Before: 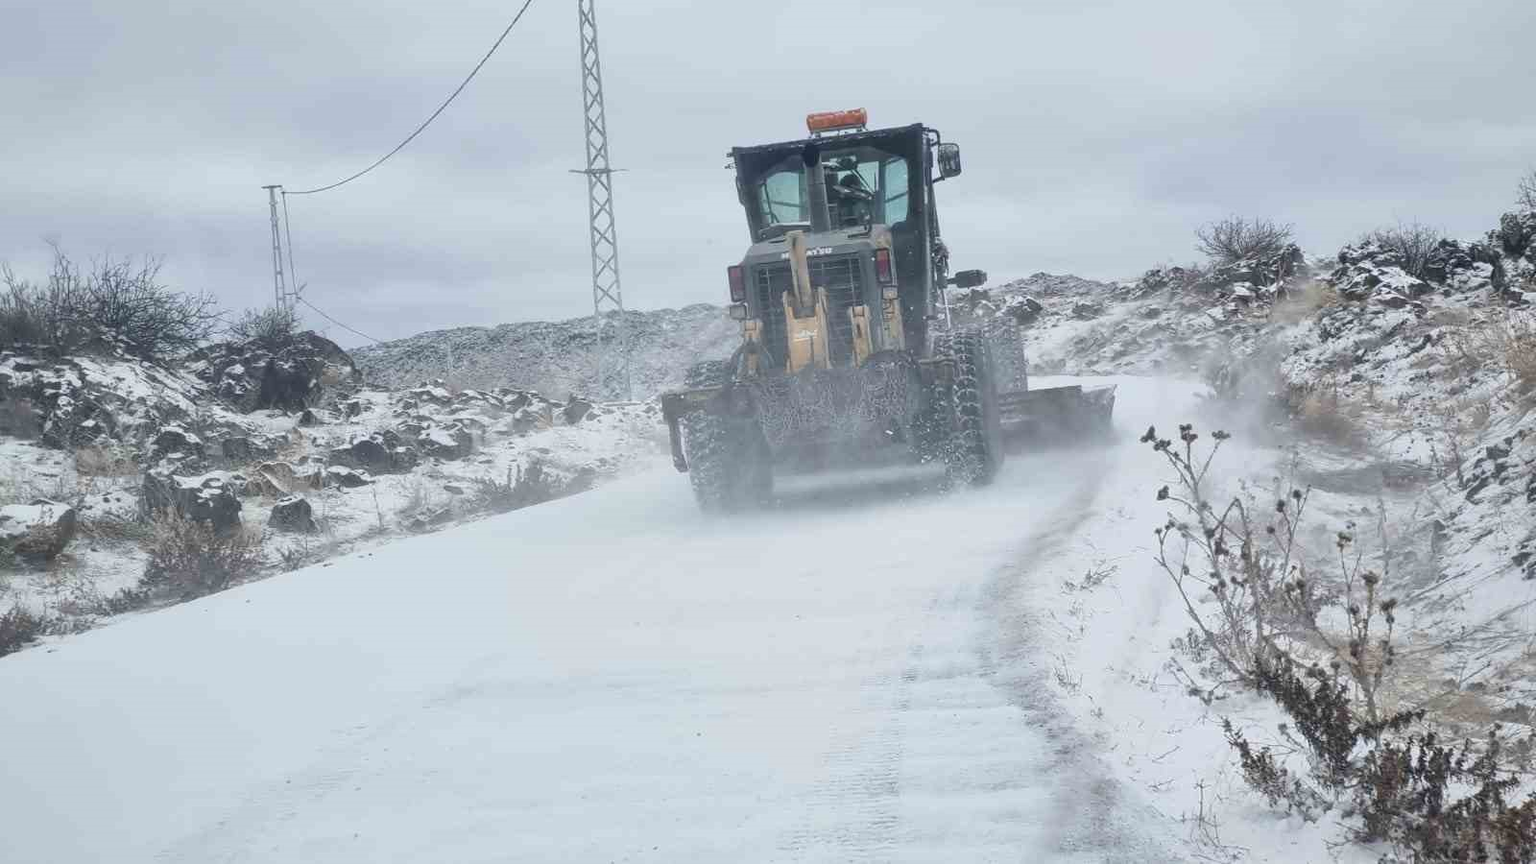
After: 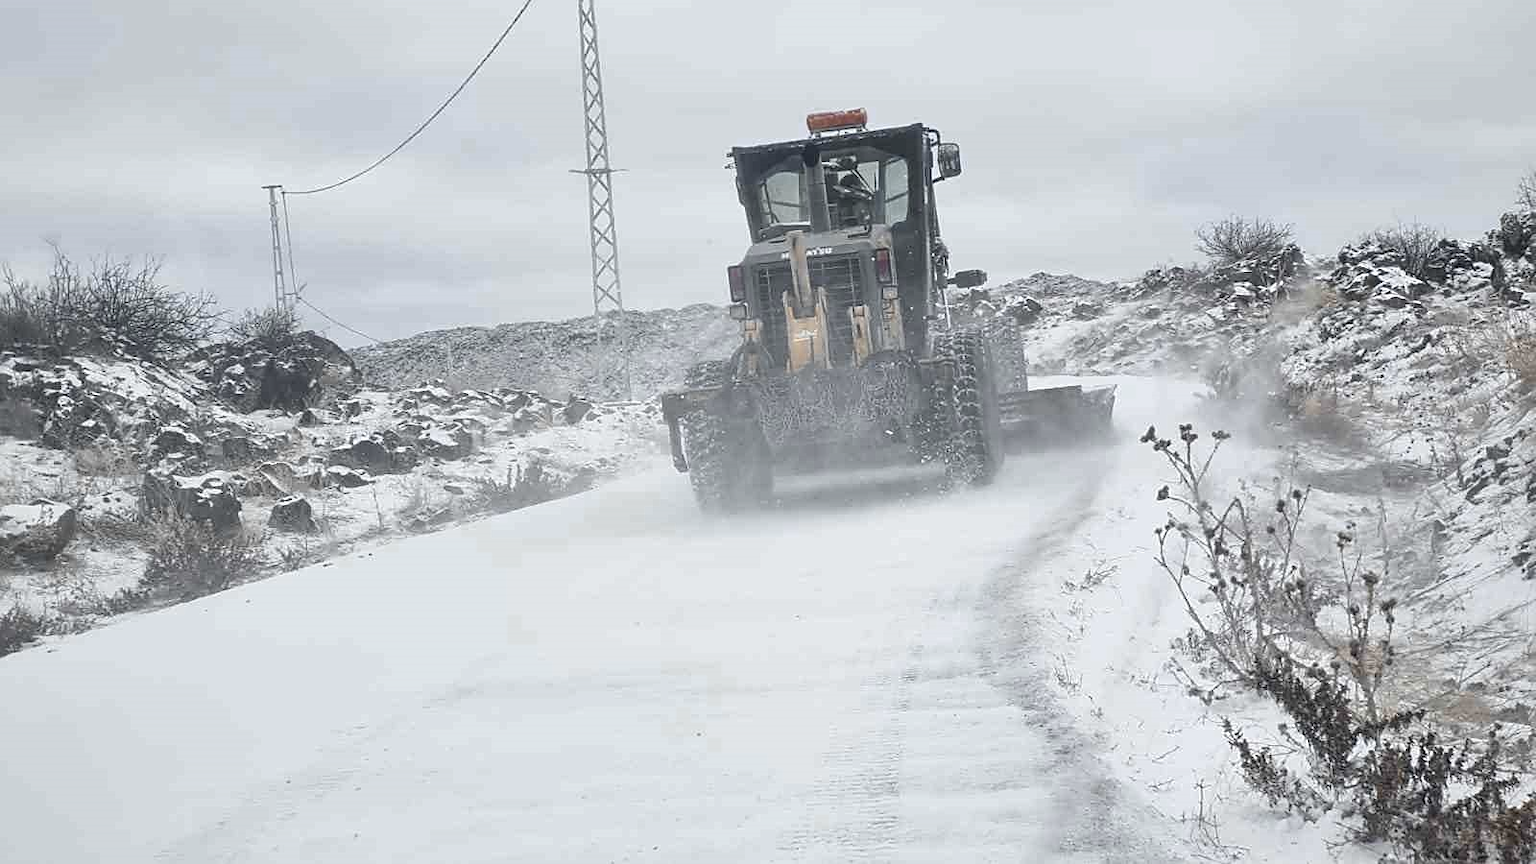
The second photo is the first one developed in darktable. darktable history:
exposure: black level correction 0, exposure 0.2 EV, compensate exposure bias true, compensate highlight preservation false
color zones: curves: ch0 [(0.035, 0.242) (0.25, 0.5) (0.384, 0.214) (0.488, 0.255) (0.75, 0.5)]; ch1 [(0.063, 0.379) (0.25, 0.5) (0.354, 0.201) (0.489, 0.085) (0.729, 0.271)]; ch2 [(0.25, 0.5) (0.38, 0.517) (0.442, 0.51) (0.735, 0.456)]
sharpen: on, module defaults
